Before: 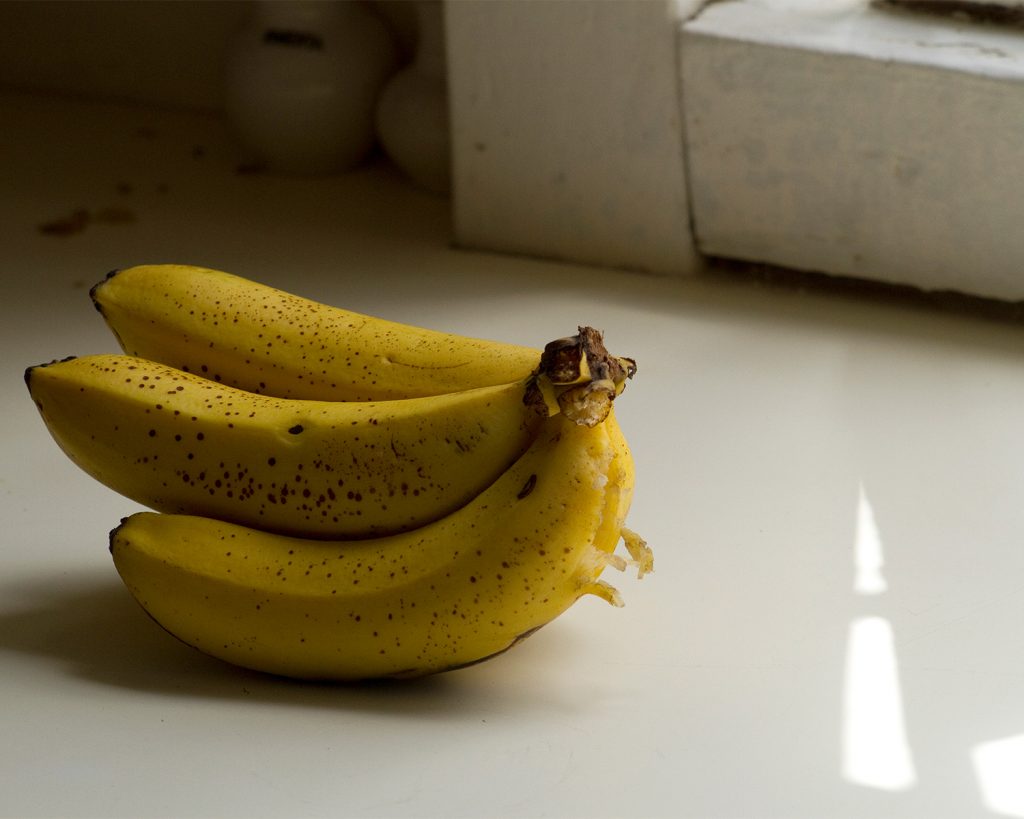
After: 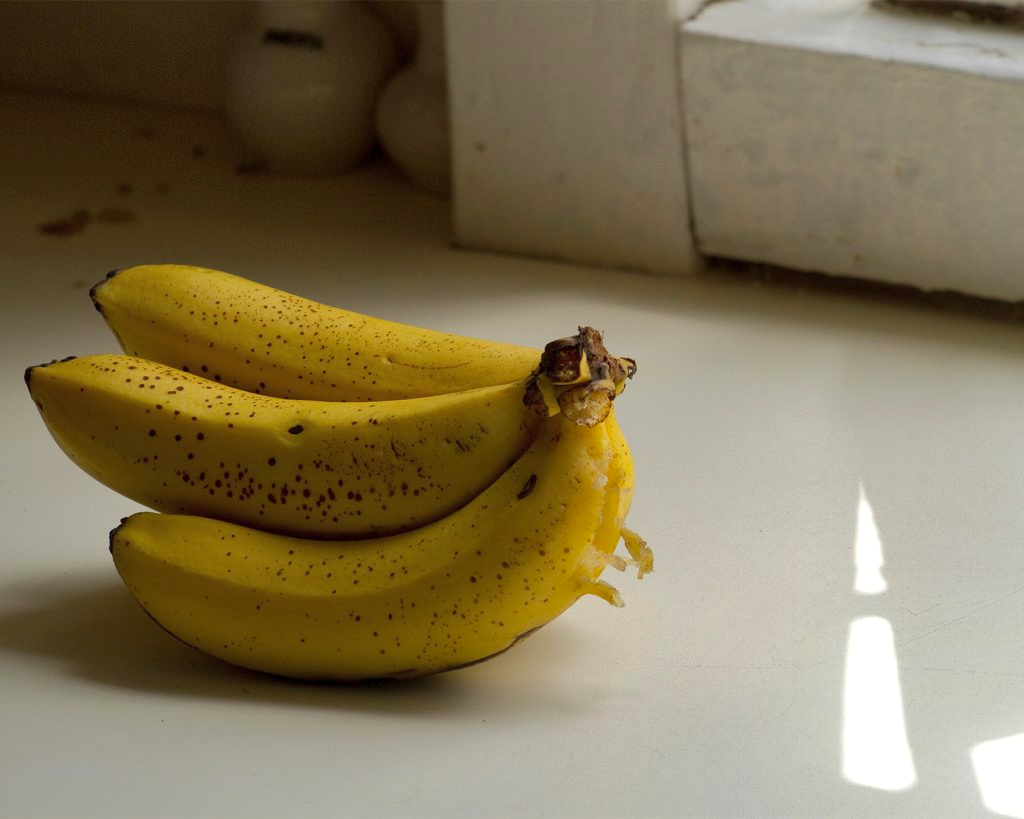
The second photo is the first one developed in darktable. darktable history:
shadows and highlights: shadows 39.59, highlights -59.89
exposure: exposure 0.201 EV, compensate highlight preservation false
